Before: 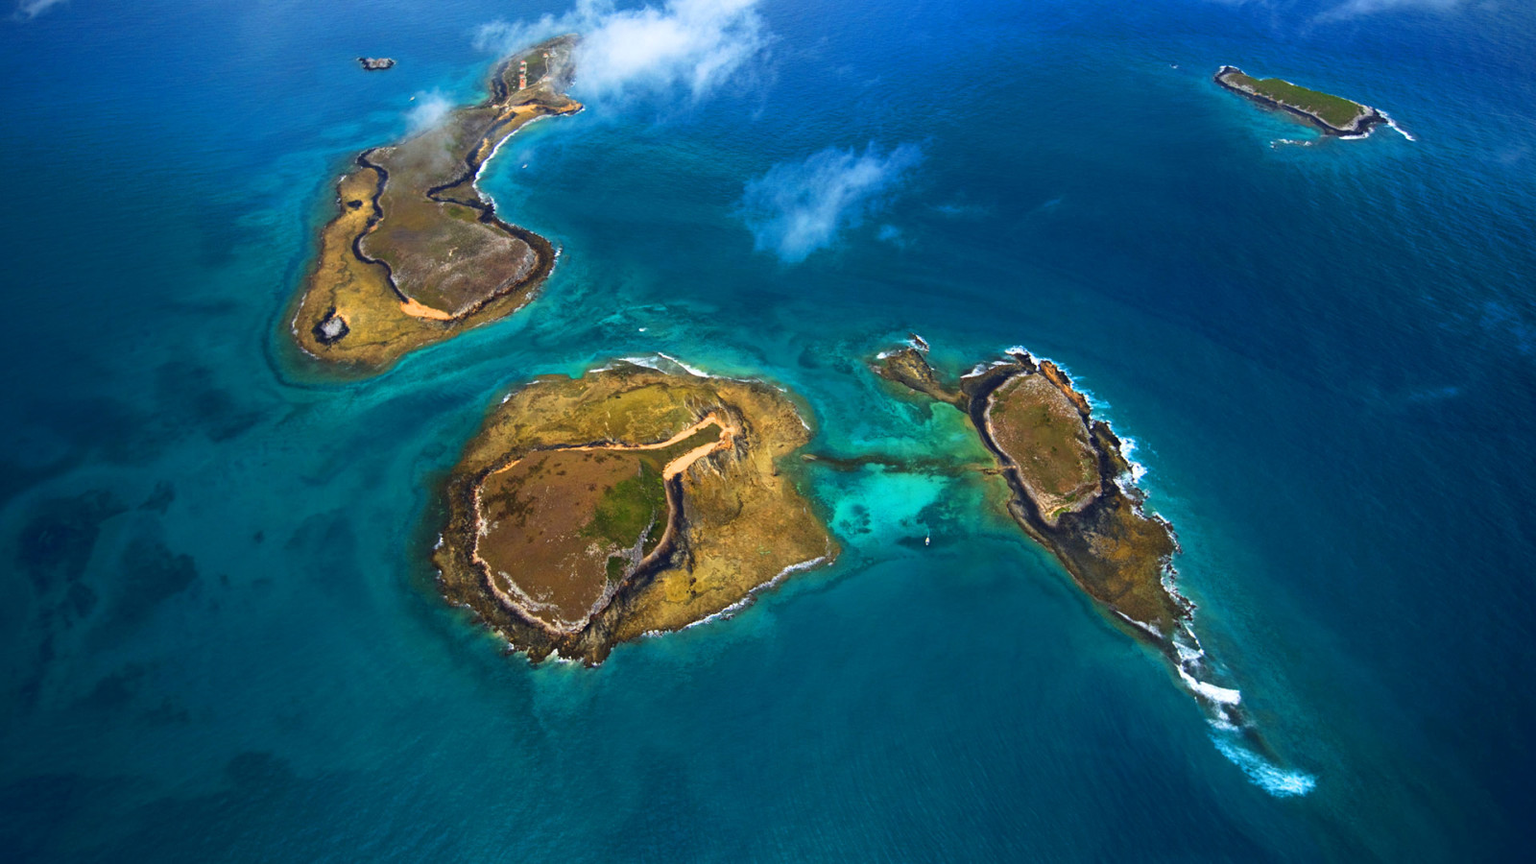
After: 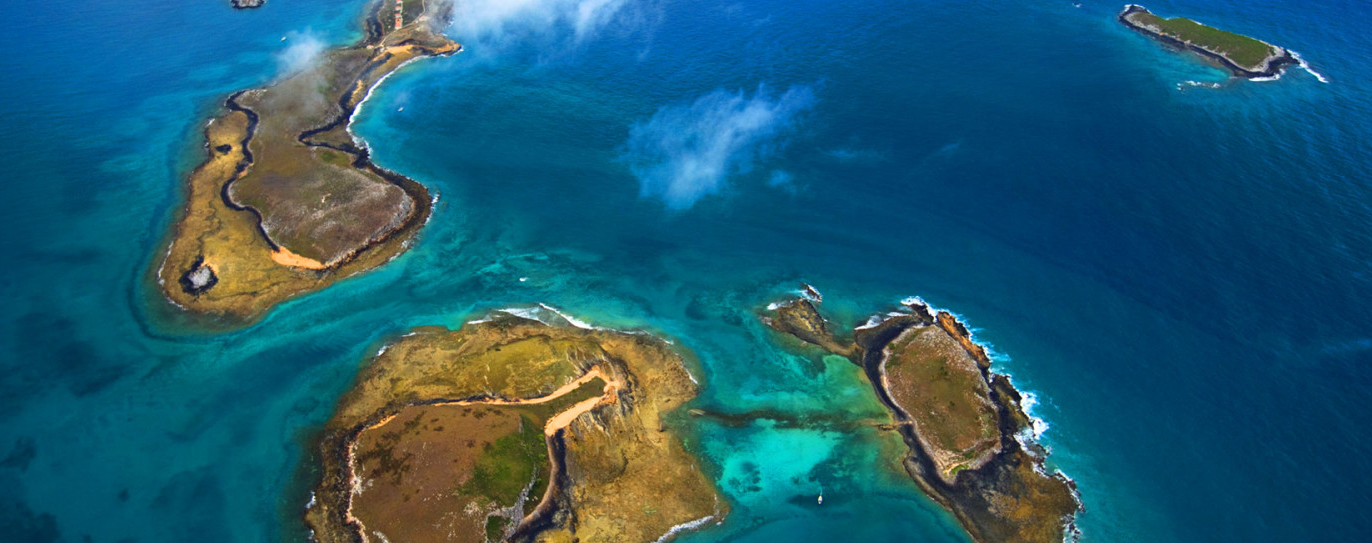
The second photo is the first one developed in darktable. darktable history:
crop and rotate: left 9.243%, top 7.183%, right 4.967%, bottom 32.482%
